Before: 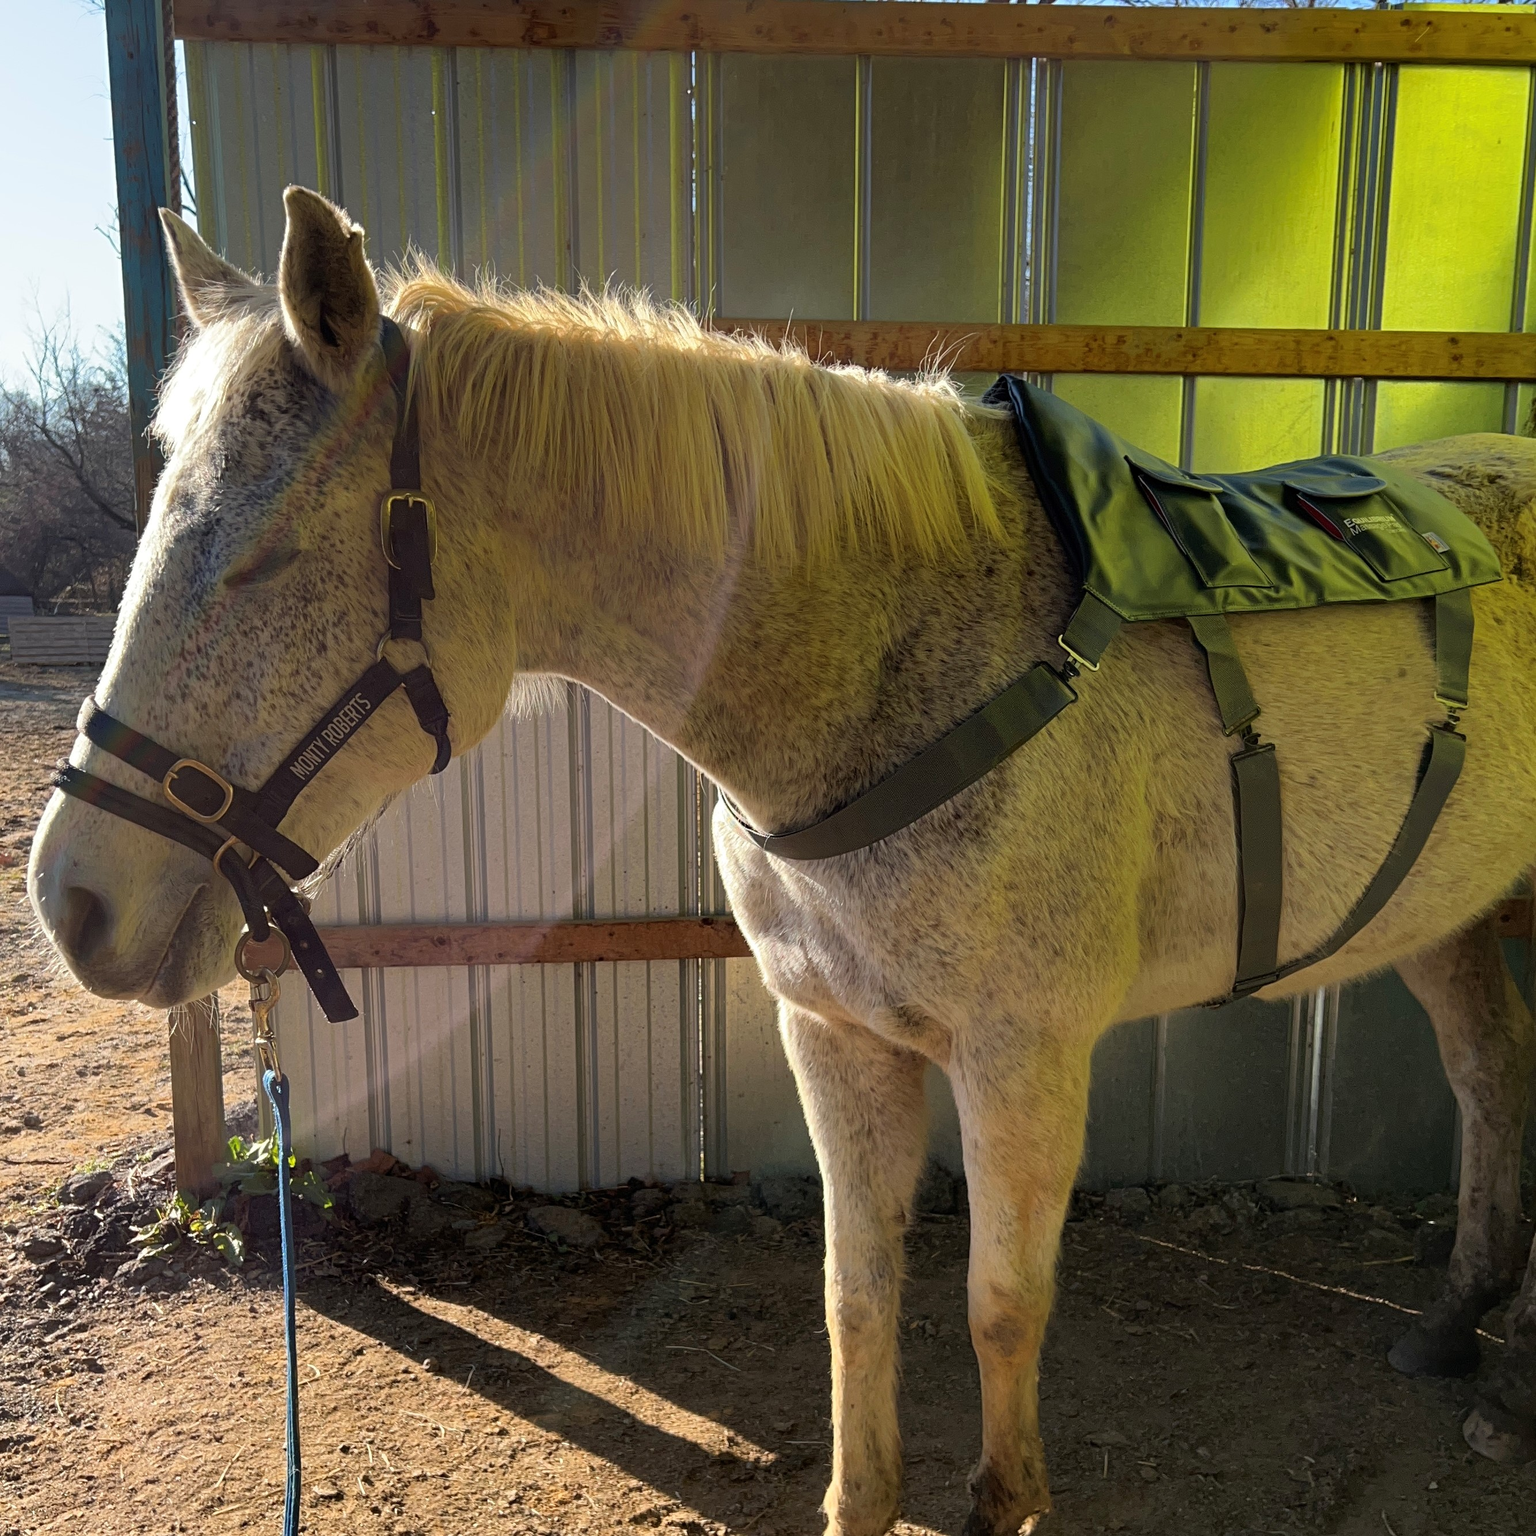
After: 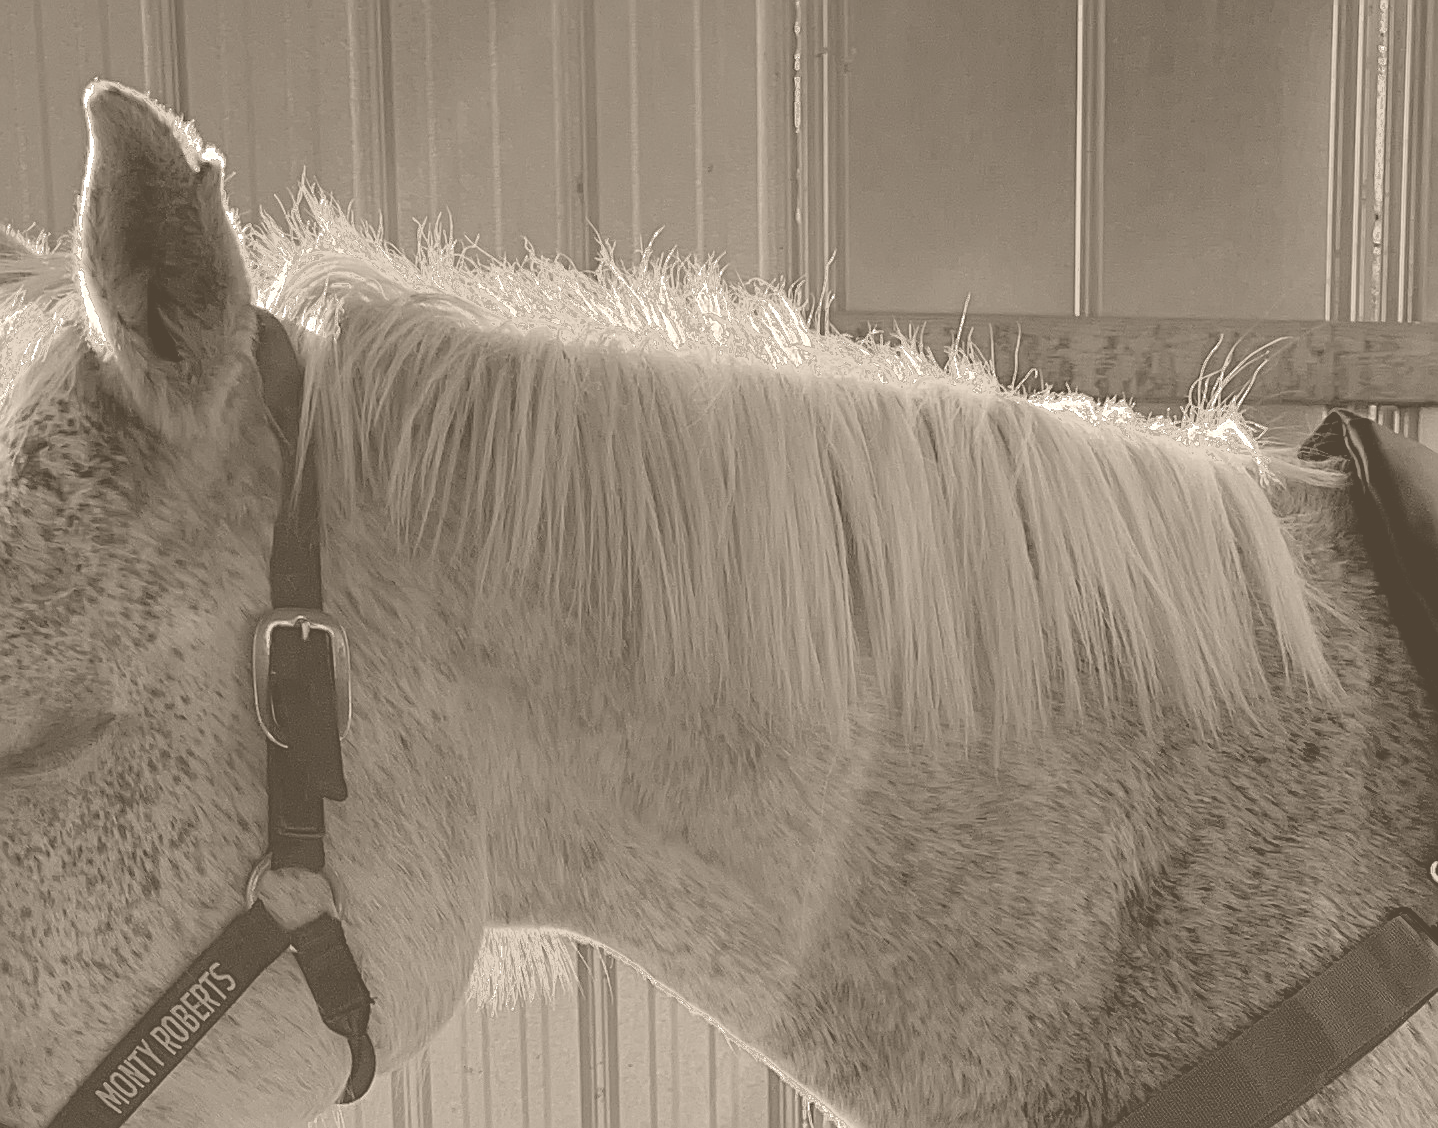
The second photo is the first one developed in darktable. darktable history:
crop: left 15.306%, top 9.065%, right 30.789%, bottom 48.638%
exposure: exposure -1.468 EV, compensate highlight preservation false
levels: levels [0.018, 0.493, 1]
sharpen: on, module defaults
base curve: curves: ch0 [(0, 0) (0.088, 0.125) (0.176, 0.251) (0.354, 0.501) (0.613, 0.749) (1, 0.877)], preserve colors none
colorize: hue 34.49°, saturation 35.33%, source mix 100%, version 1
fill light: exposure -0.73 EV, center 0.69, width 2.2
